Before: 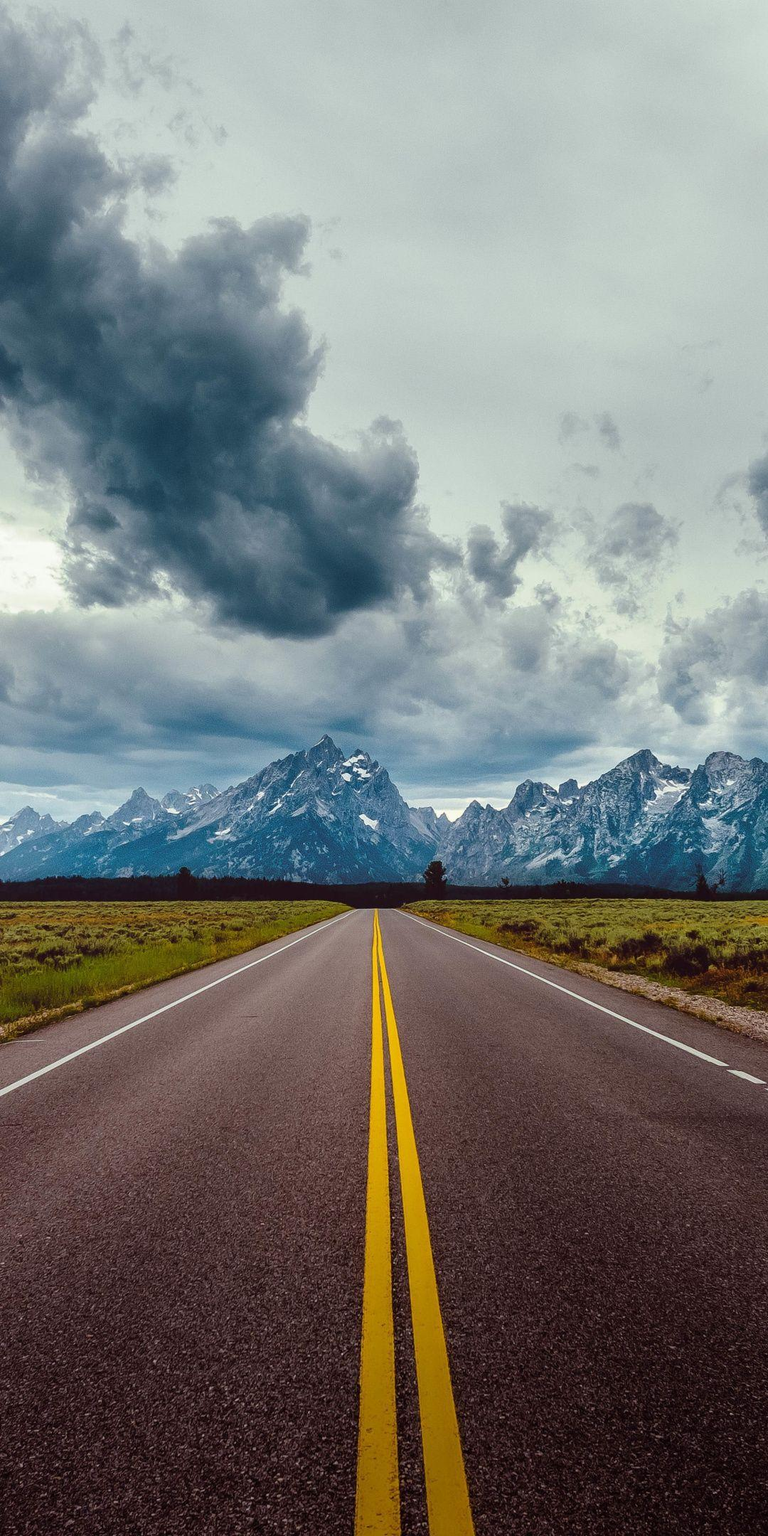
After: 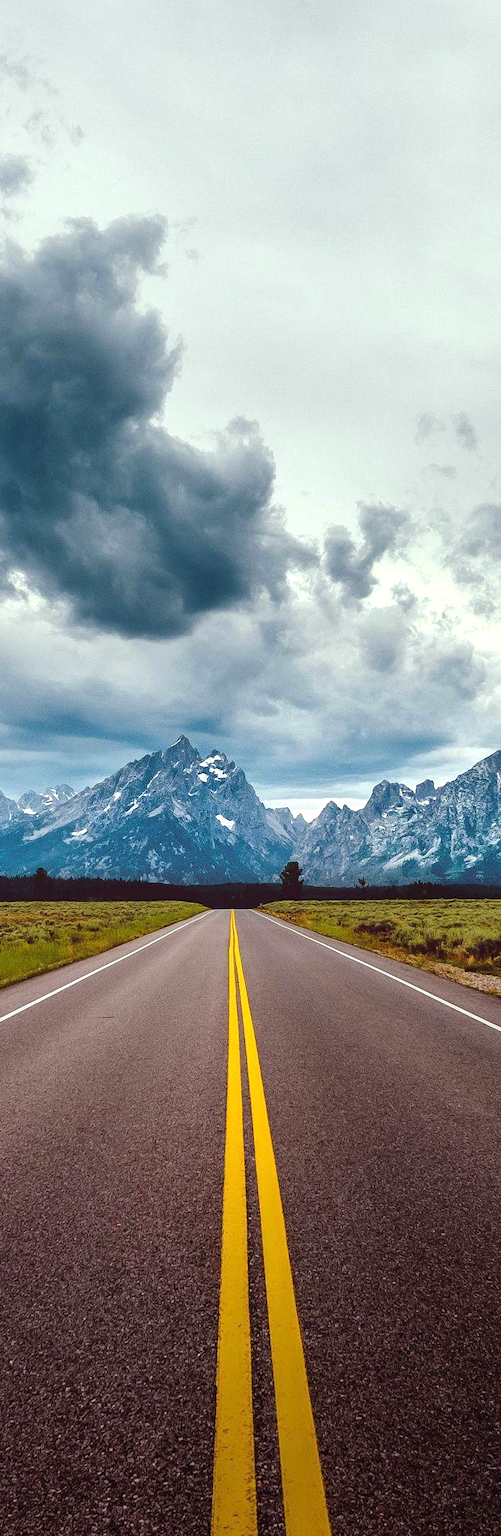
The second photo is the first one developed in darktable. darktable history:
crop and rotate: left 18.785%, right 15.918%
exposure: black level correction 0, exposure 0.5 EV, compensate highlight preservation false
